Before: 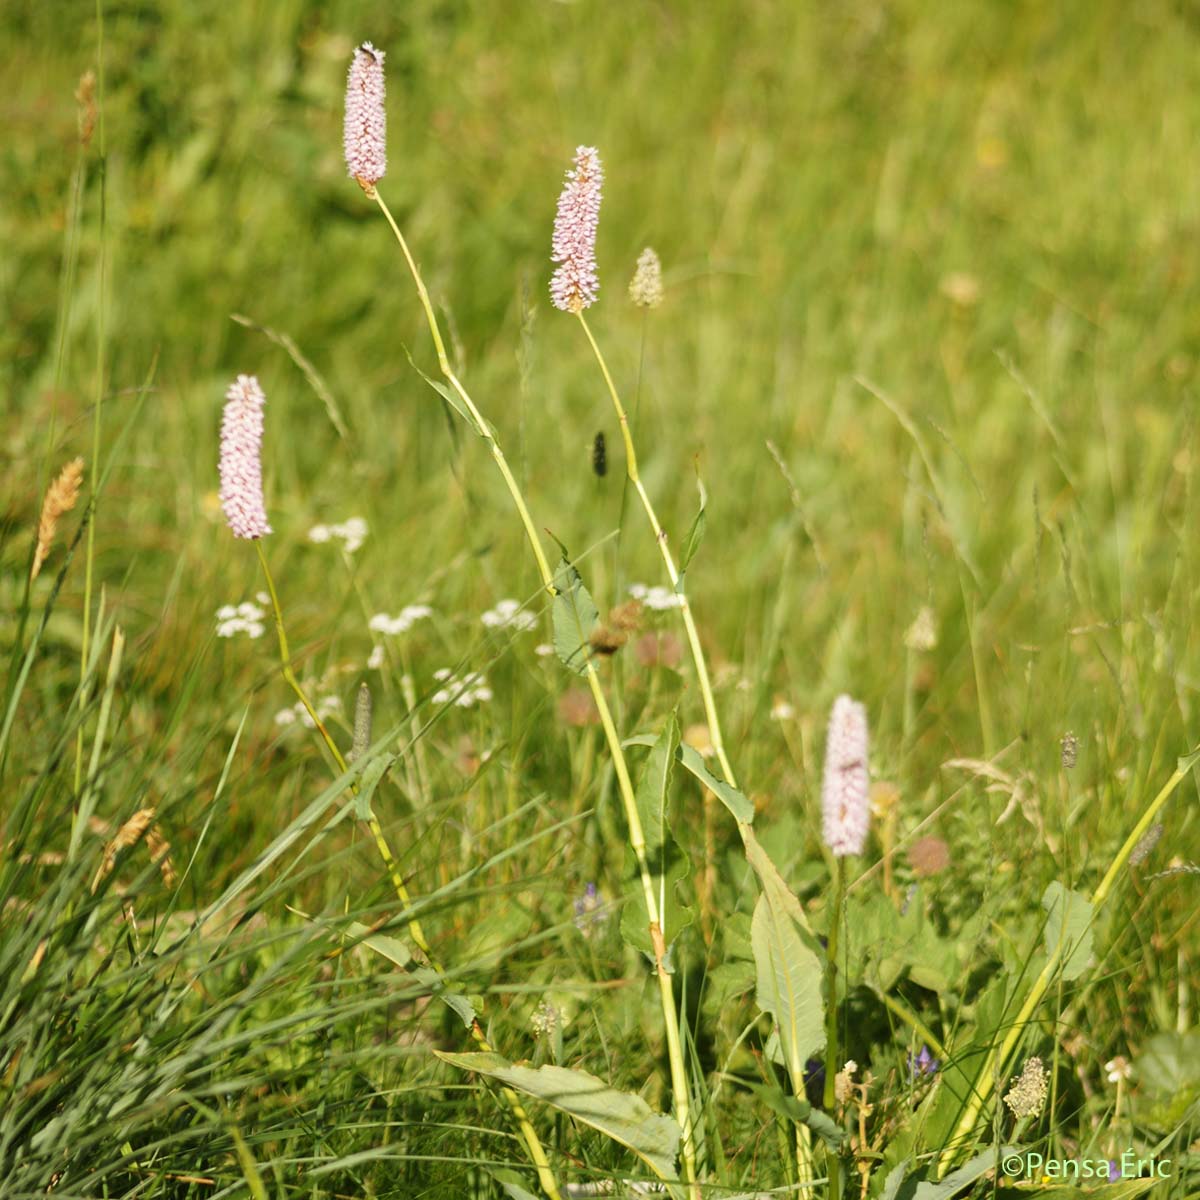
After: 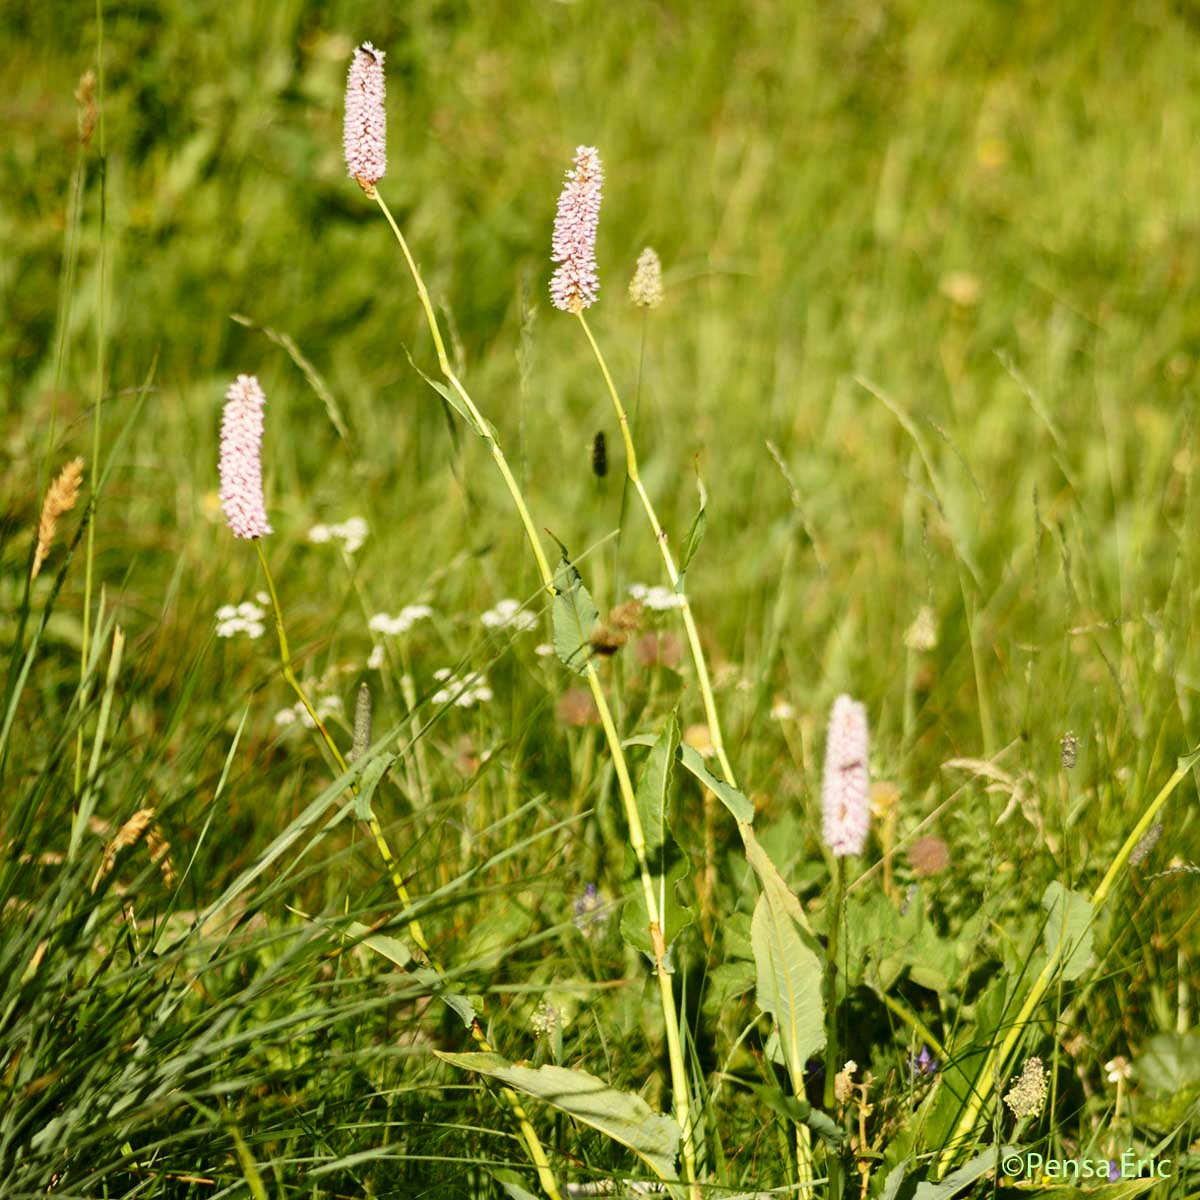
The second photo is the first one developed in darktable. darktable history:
contrast brightness saturation: contrast 0.203, brightness -0.108, saturation 0.096
